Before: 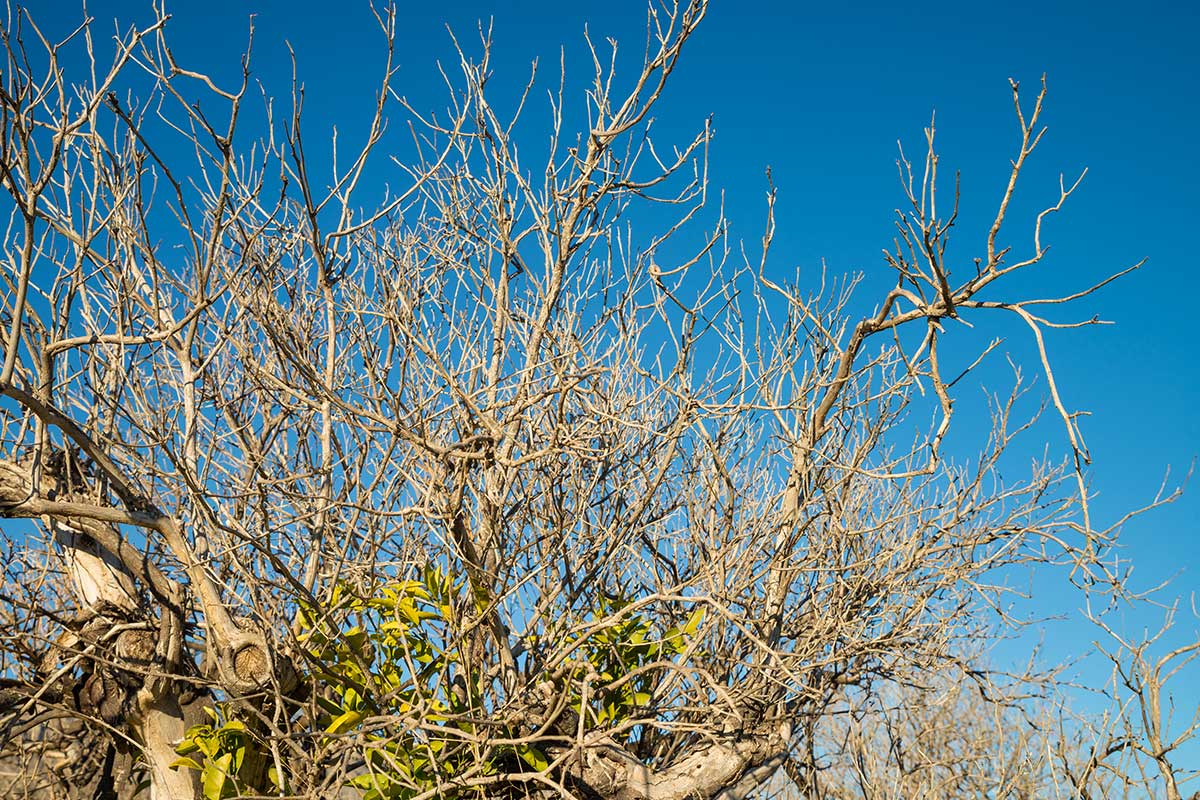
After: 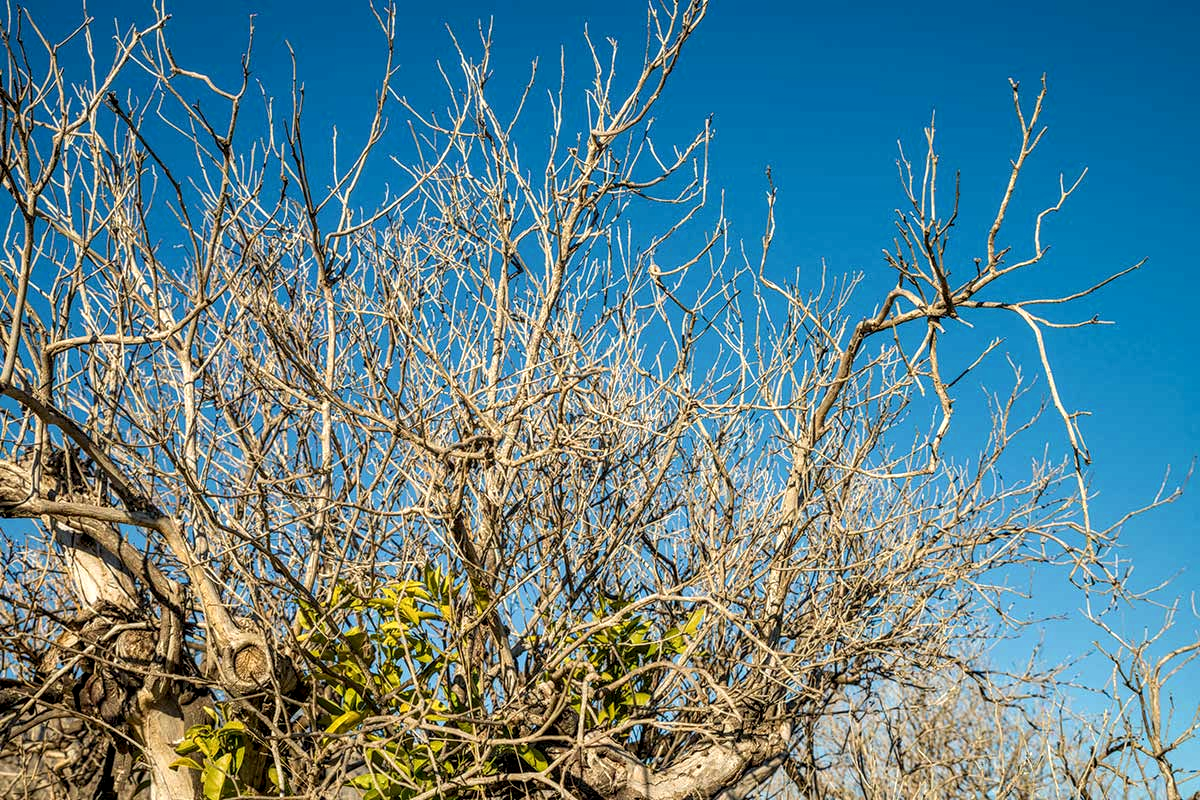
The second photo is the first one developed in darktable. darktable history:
local contrast: highlights 21%, detail 150%
